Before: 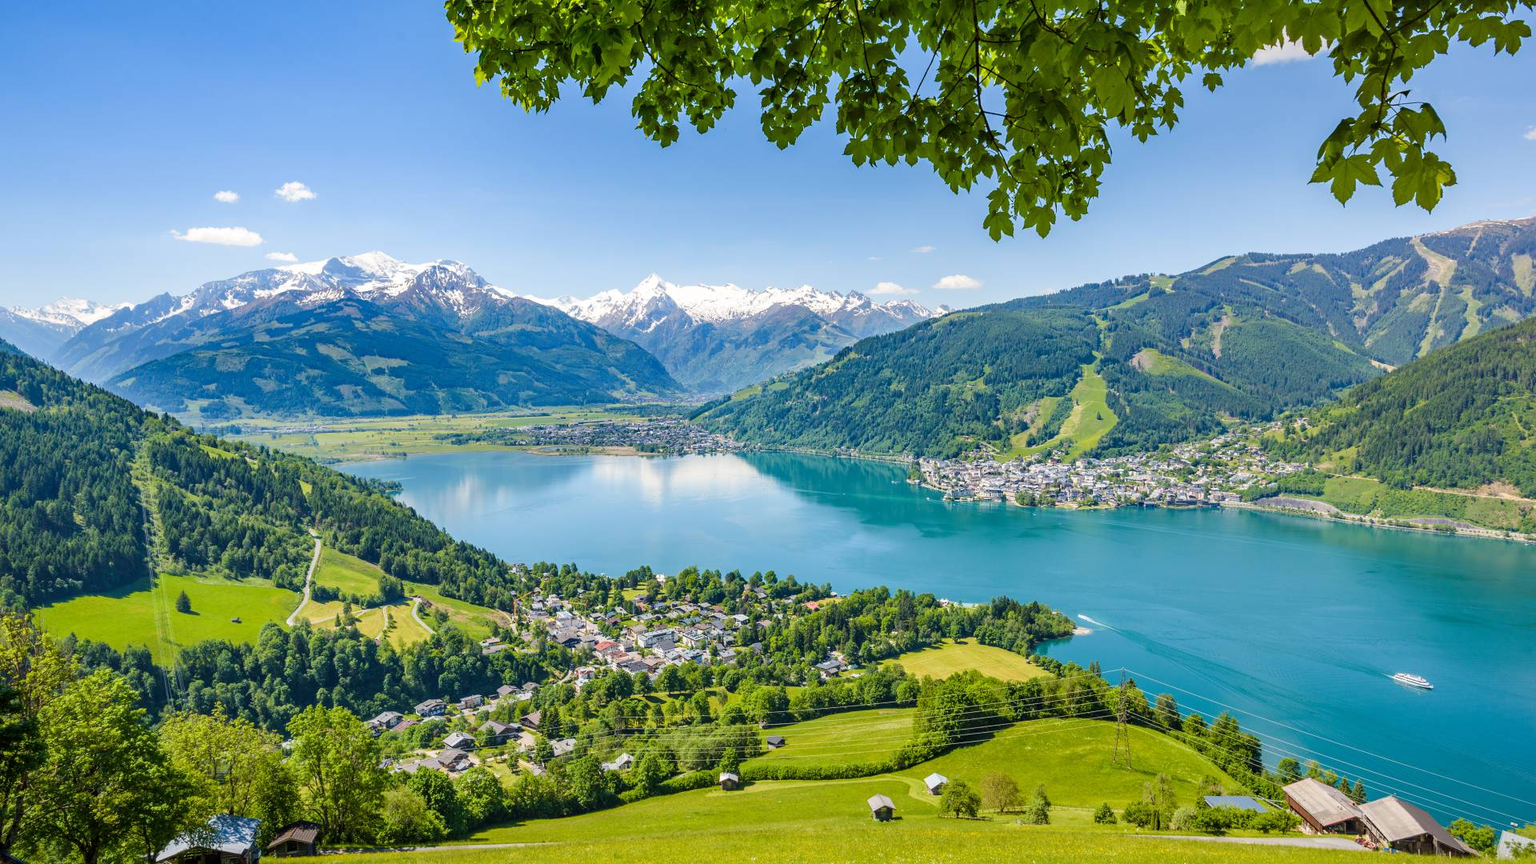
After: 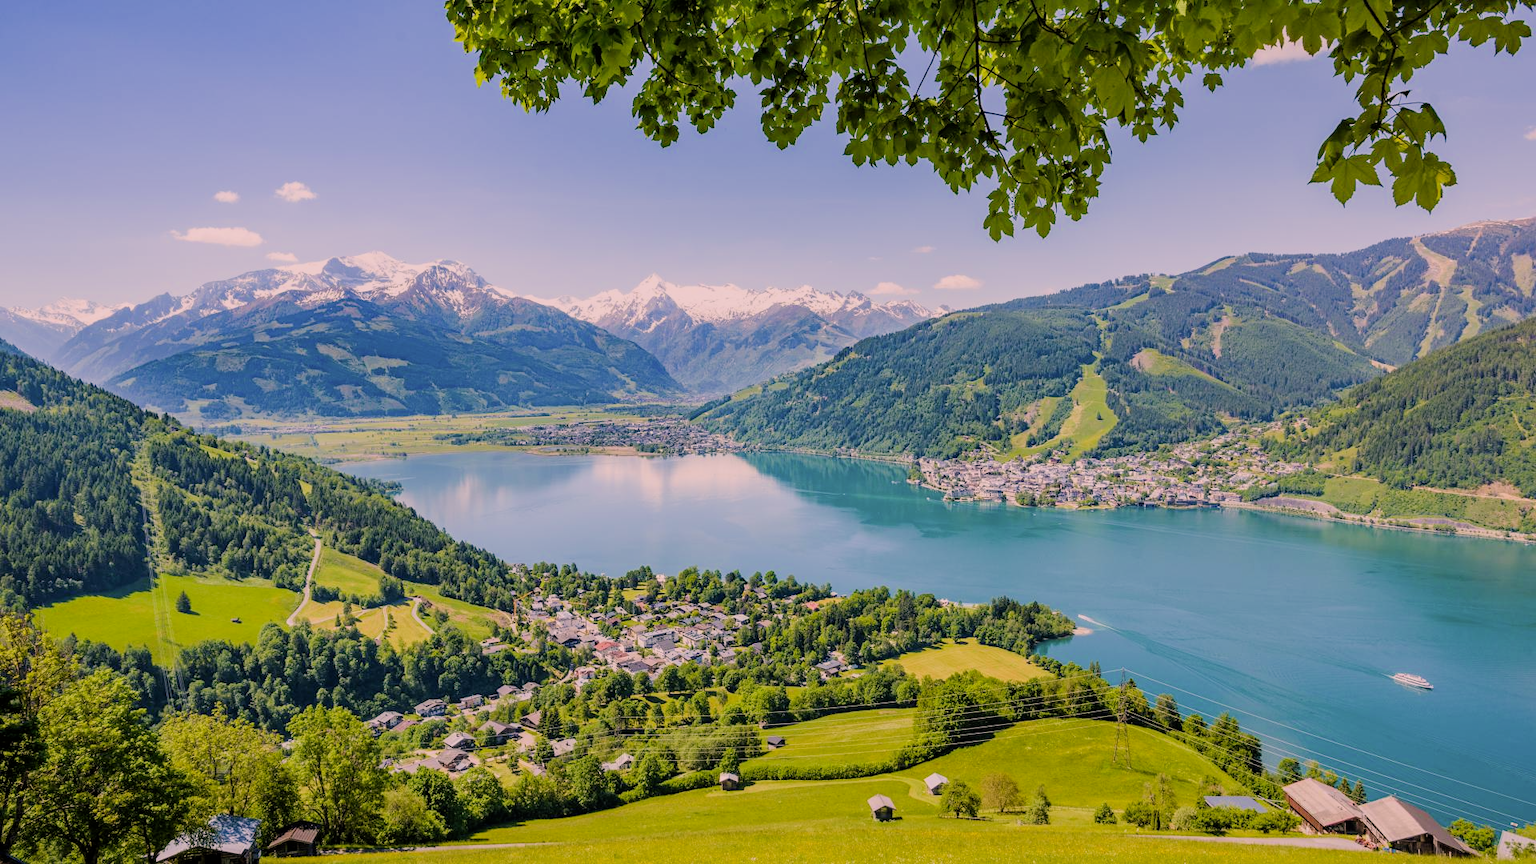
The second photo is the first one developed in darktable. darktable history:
color correction: highlights a* 14.52, highlights b* 4.84
filmic rgb: black relative exposure -7.65 EV, white relative exposure 4.56 EV, hardness 3.61
tone equalizer: on, module defaults
